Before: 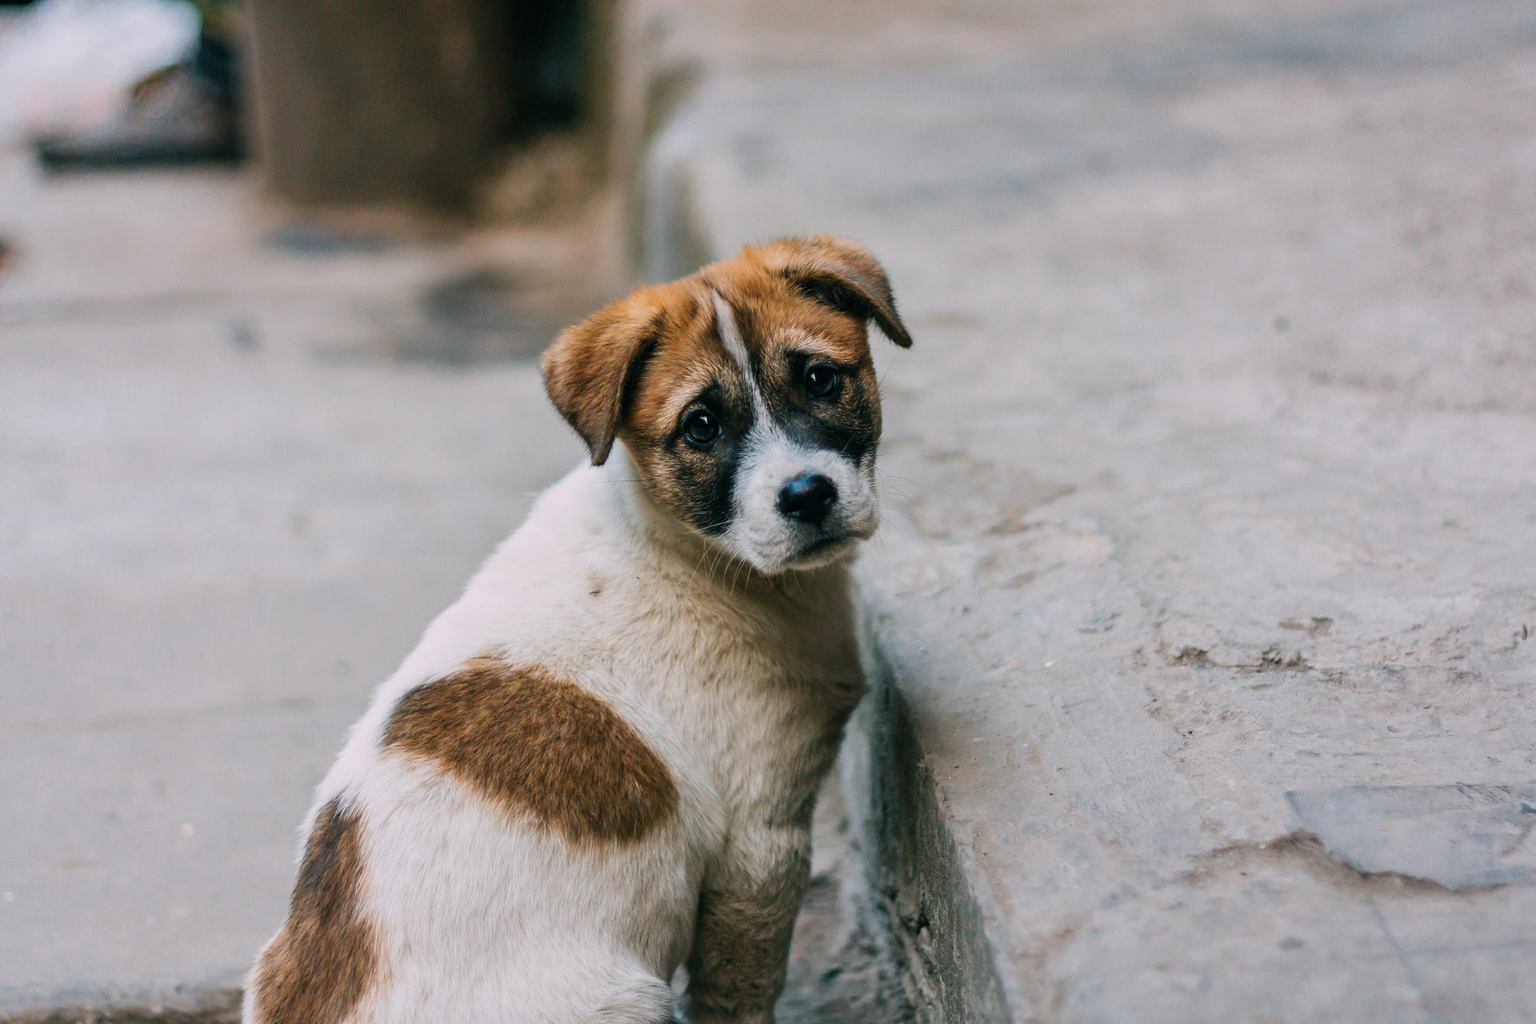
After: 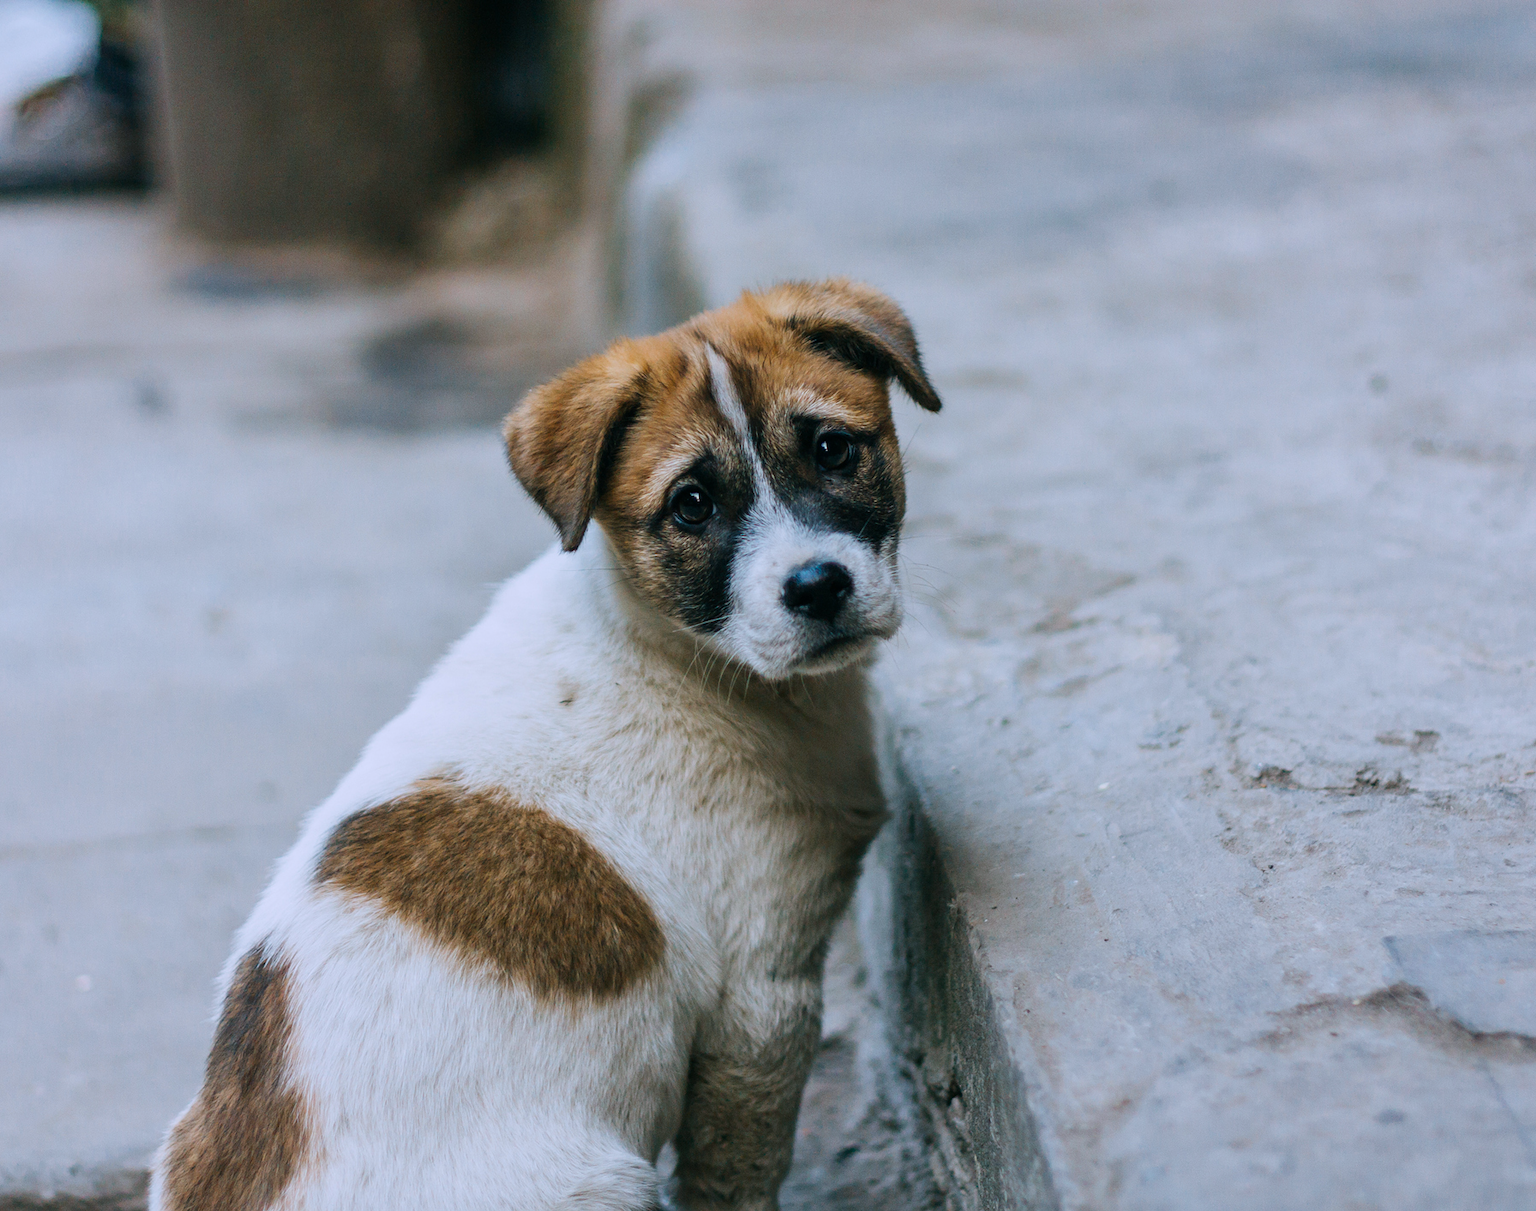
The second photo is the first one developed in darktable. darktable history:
crop: left 7.598%, right 7.873%
white balance: red 0.924, blue 1.095
